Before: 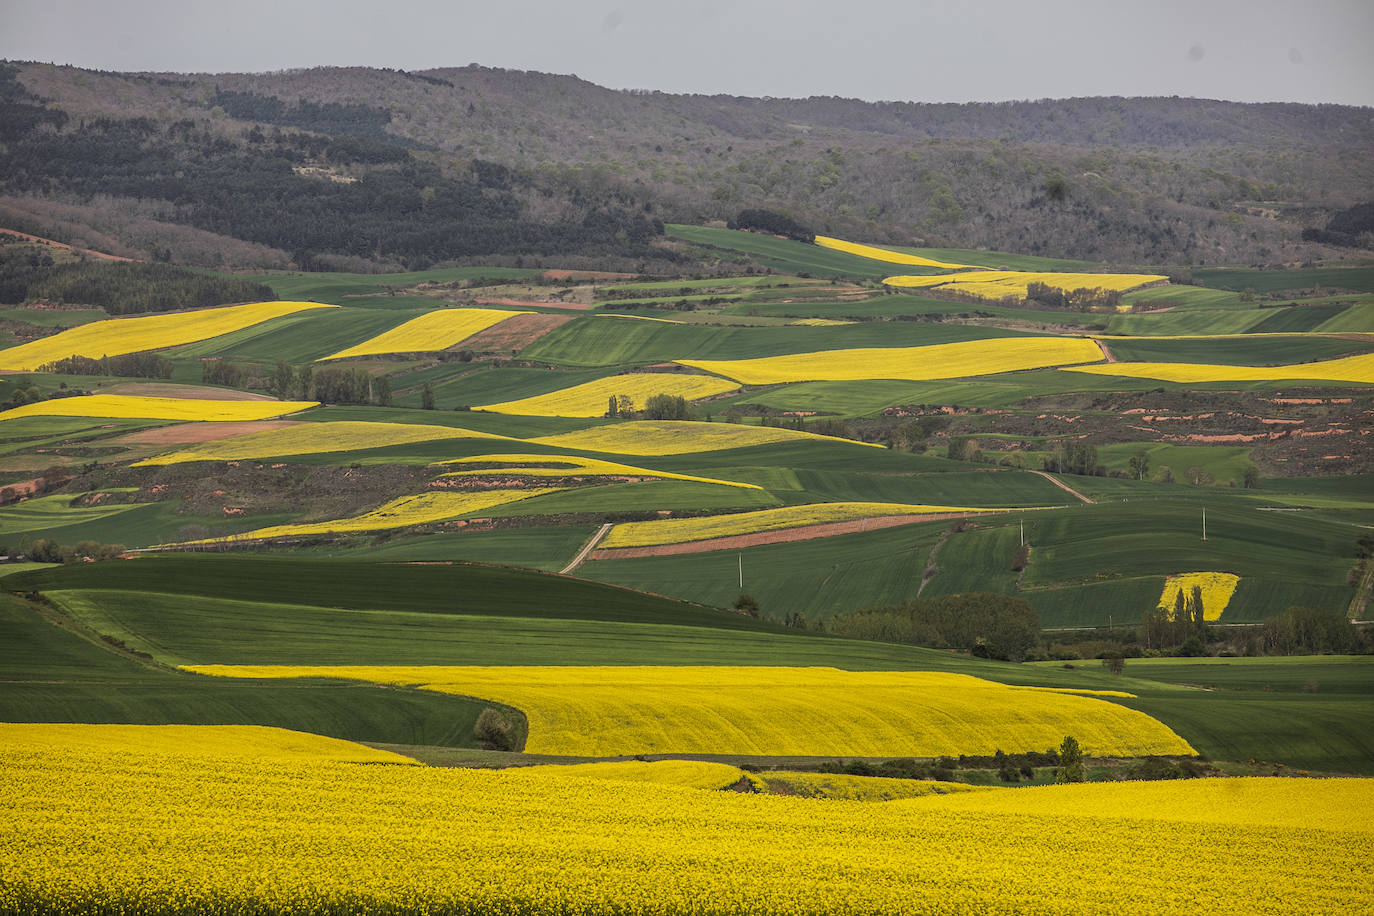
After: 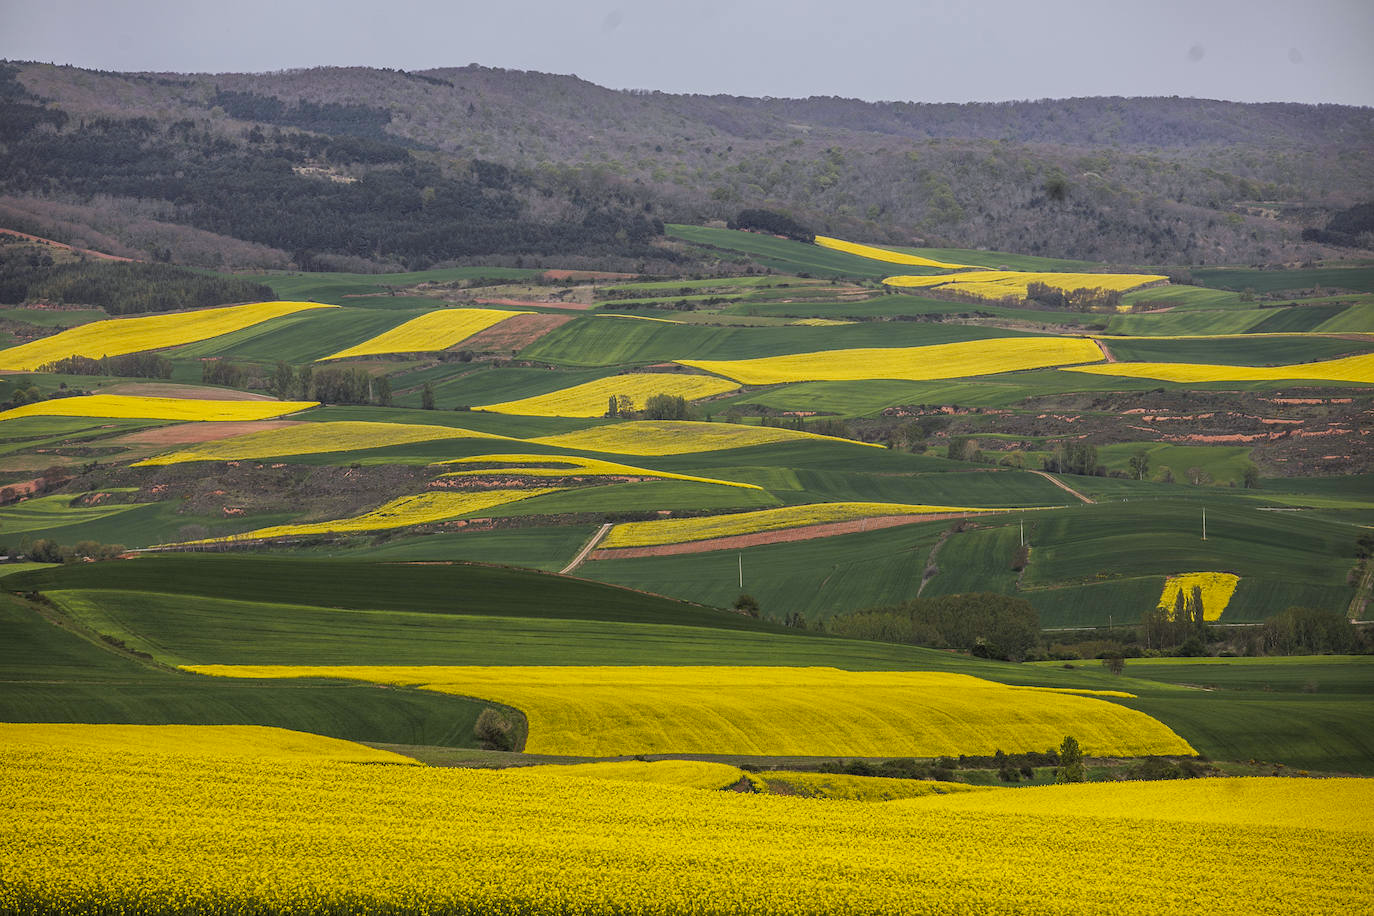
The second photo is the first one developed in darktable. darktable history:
white balance: red 0.984, blue 1.059
color balance rgb: shadows fall-off 101%, linear chroma grading › mid-tones 7.63%, perceptual saturation grading › mid-tones 11.68%, mask middle-gray fulcrum 22.45%, global vibrance 10.11%, saturation formula JzAzBz (2021)
